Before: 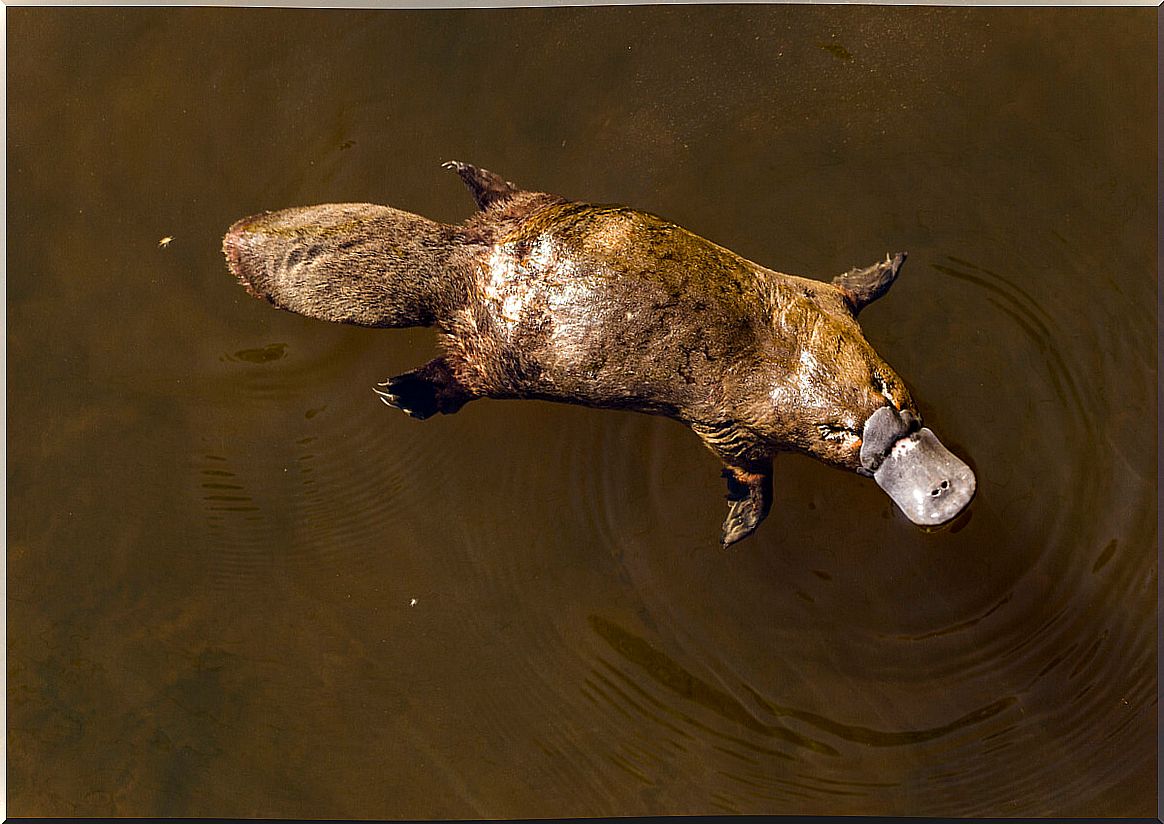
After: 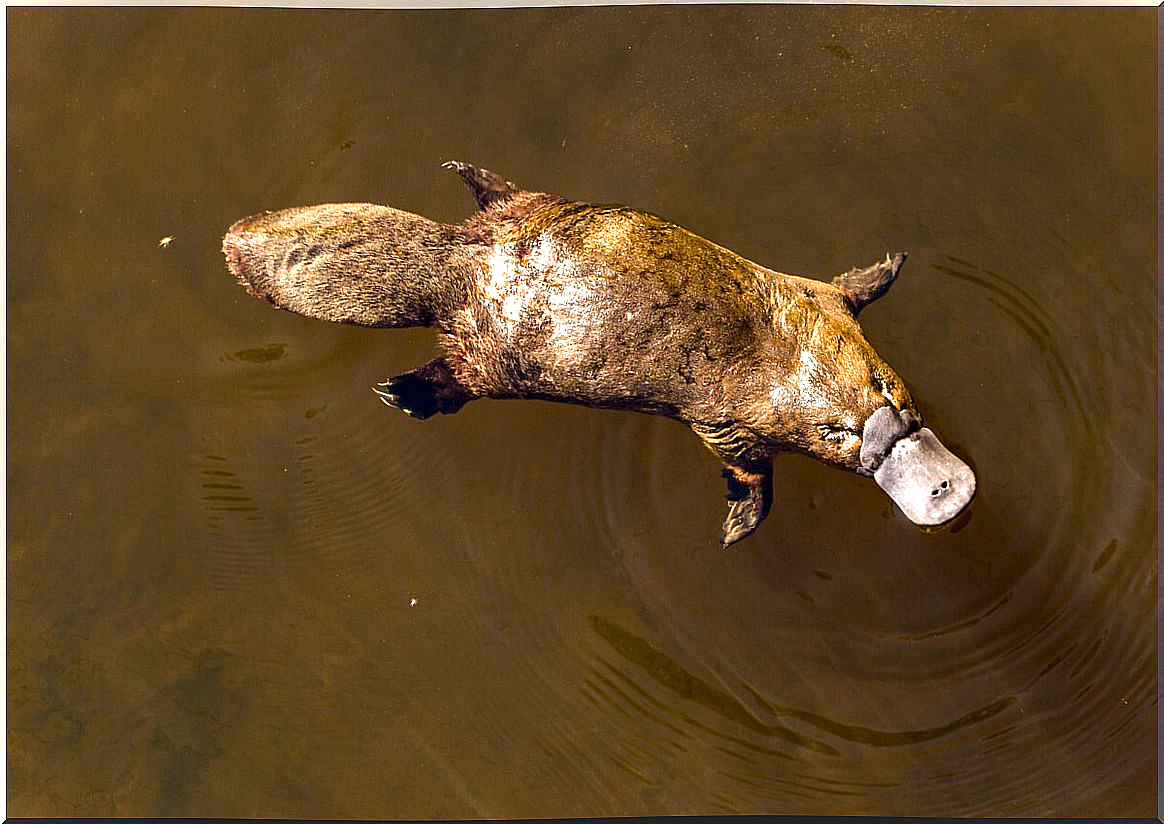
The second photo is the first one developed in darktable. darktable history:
exposure: exposure 0.77 EV, compensate highlight preservation false
